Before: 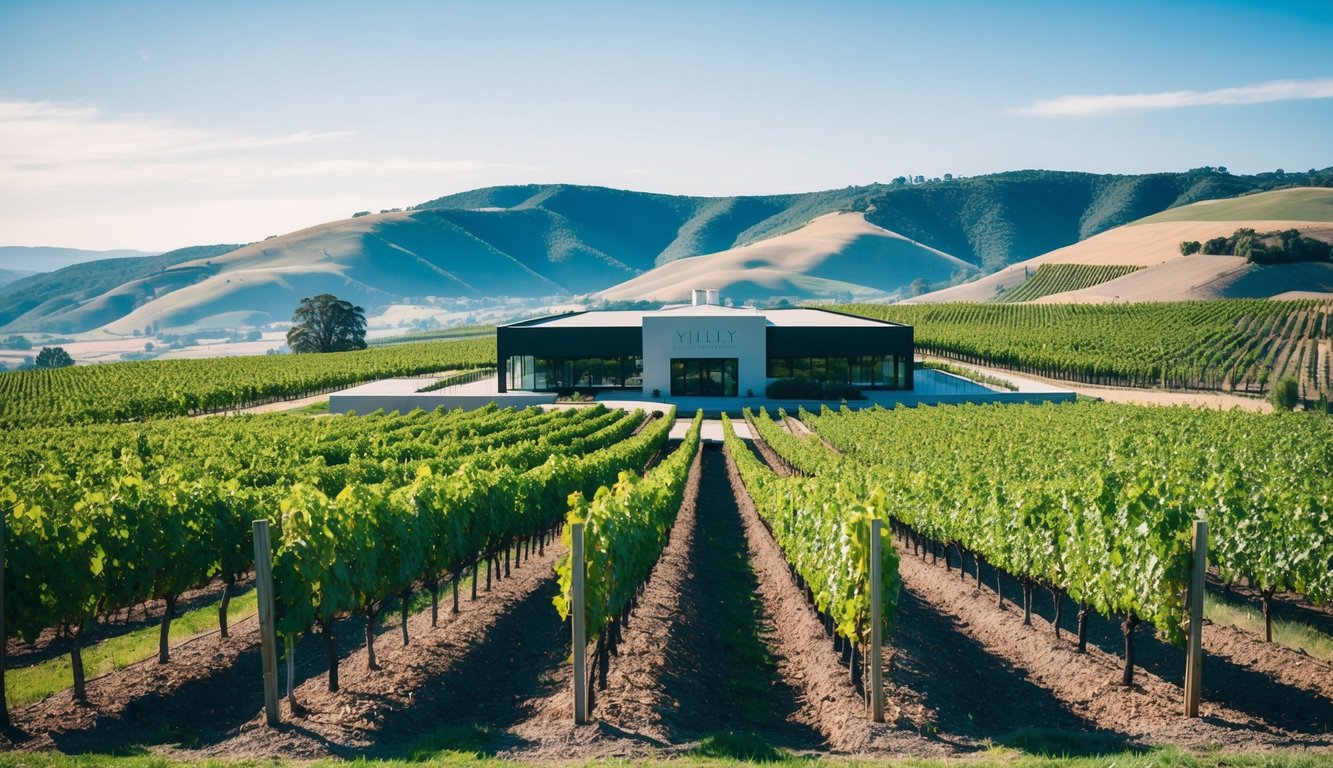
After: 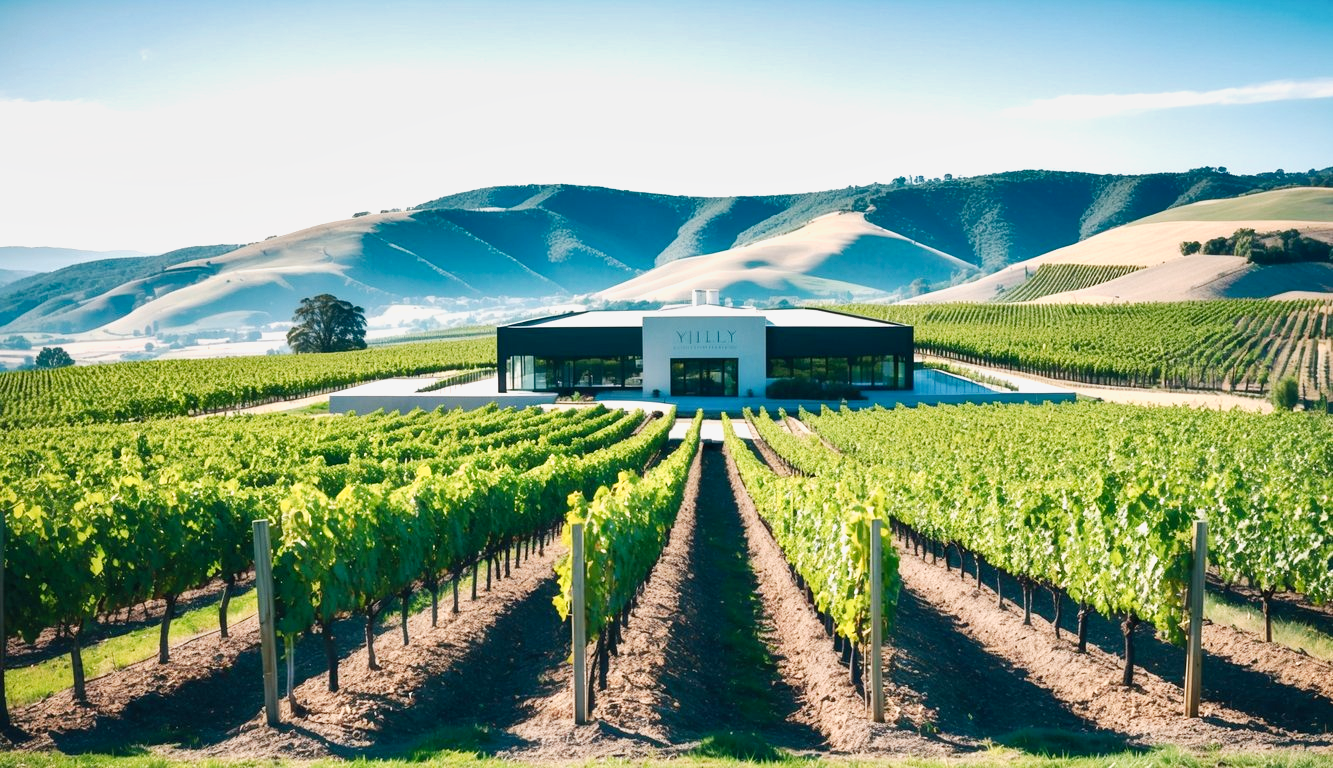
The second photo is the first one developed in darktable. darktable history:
shadows and highlights: highlights color adjustment 41.29%, soften with gaussian
tone curve: curves: ch0 [(0, 0) (0.55, 0.716) (0.841, 0.969)], preserve colors none
